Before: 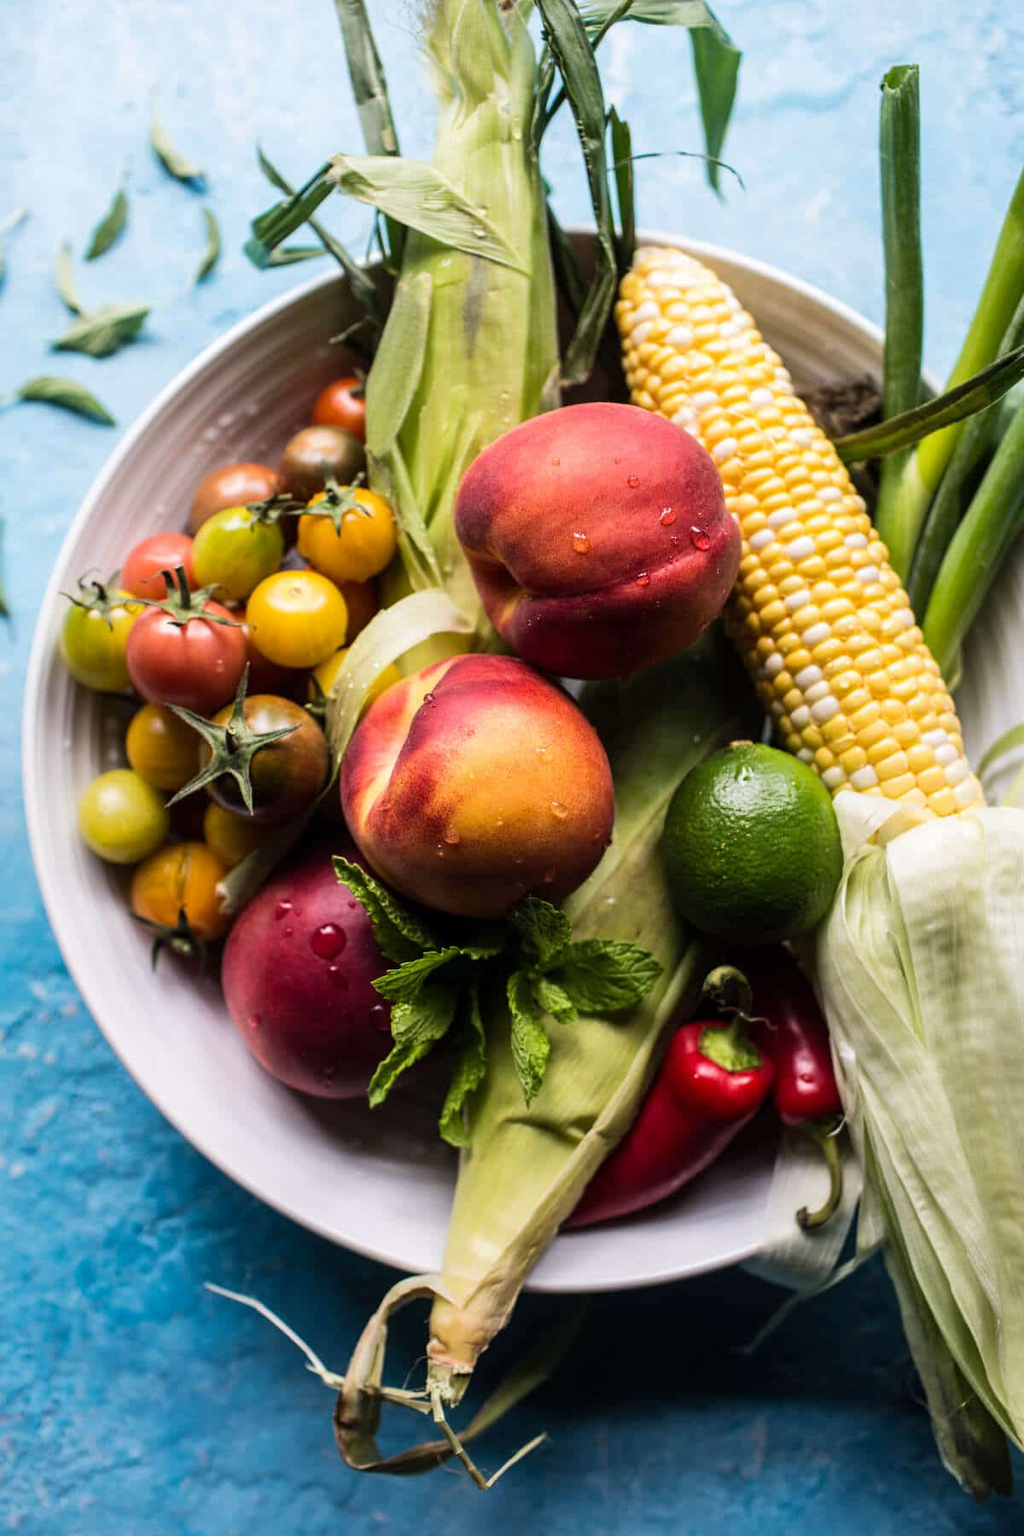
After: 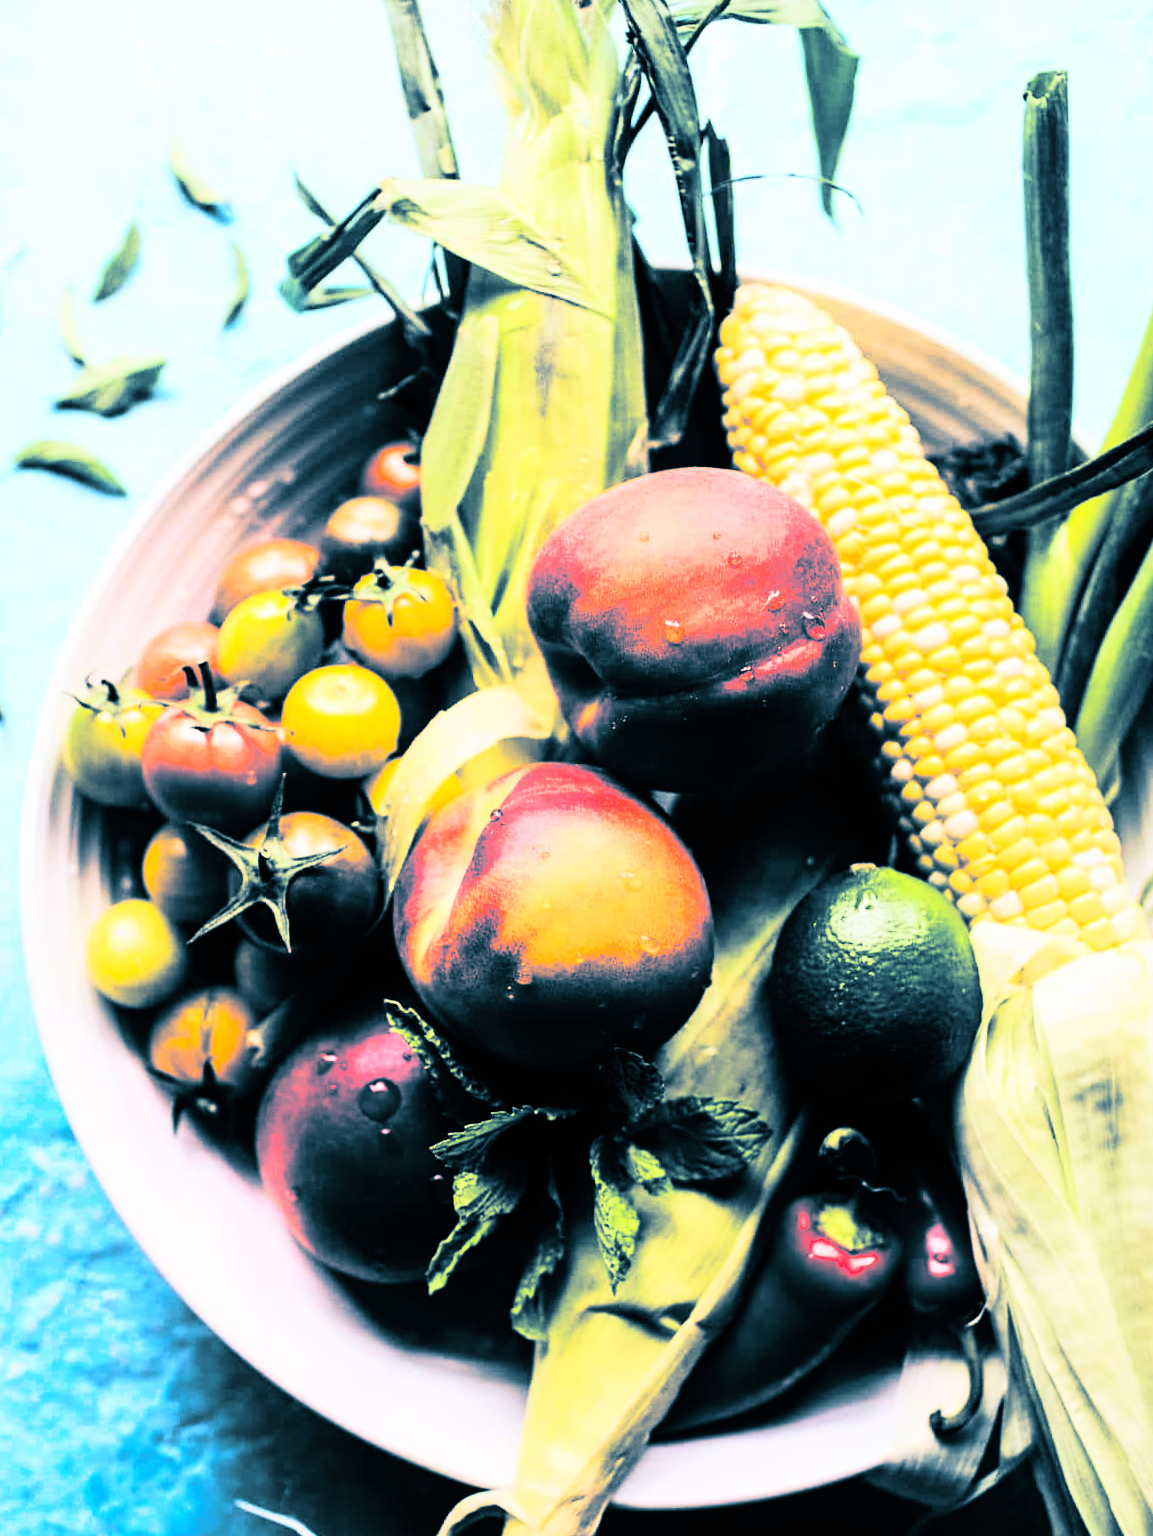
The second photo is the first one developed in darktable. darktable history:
crop and rotate: angle 0.2°, left 0.275%, right 3.127%, bottom 14.18%
rgb curve: curves: ch0 [(0, 0) (0.21, 0.15) (0.24, 0.21) (0.5, 0.75) (0.75, 0.96) (0.89, 0.99) (1, 1)]; ch1 [(0, 0.02) (0.21, 0.13) (0.25, 0.2) (0.5, 0.67) (0.75, 0.9) (0.89, 0.97) (1, 1)]; ch2 [(0, 0.02) (0.21, 0.13) (0.25, 0.2) (0.5, 0.67) (0.75, 0.9) (0.89, 0.97) (1, 1)], compensate middle gray true
exposure: exposure -0.151 EV, compensate highlight preservation false
split-toning: shadows › hue 212.4°, balance -70
